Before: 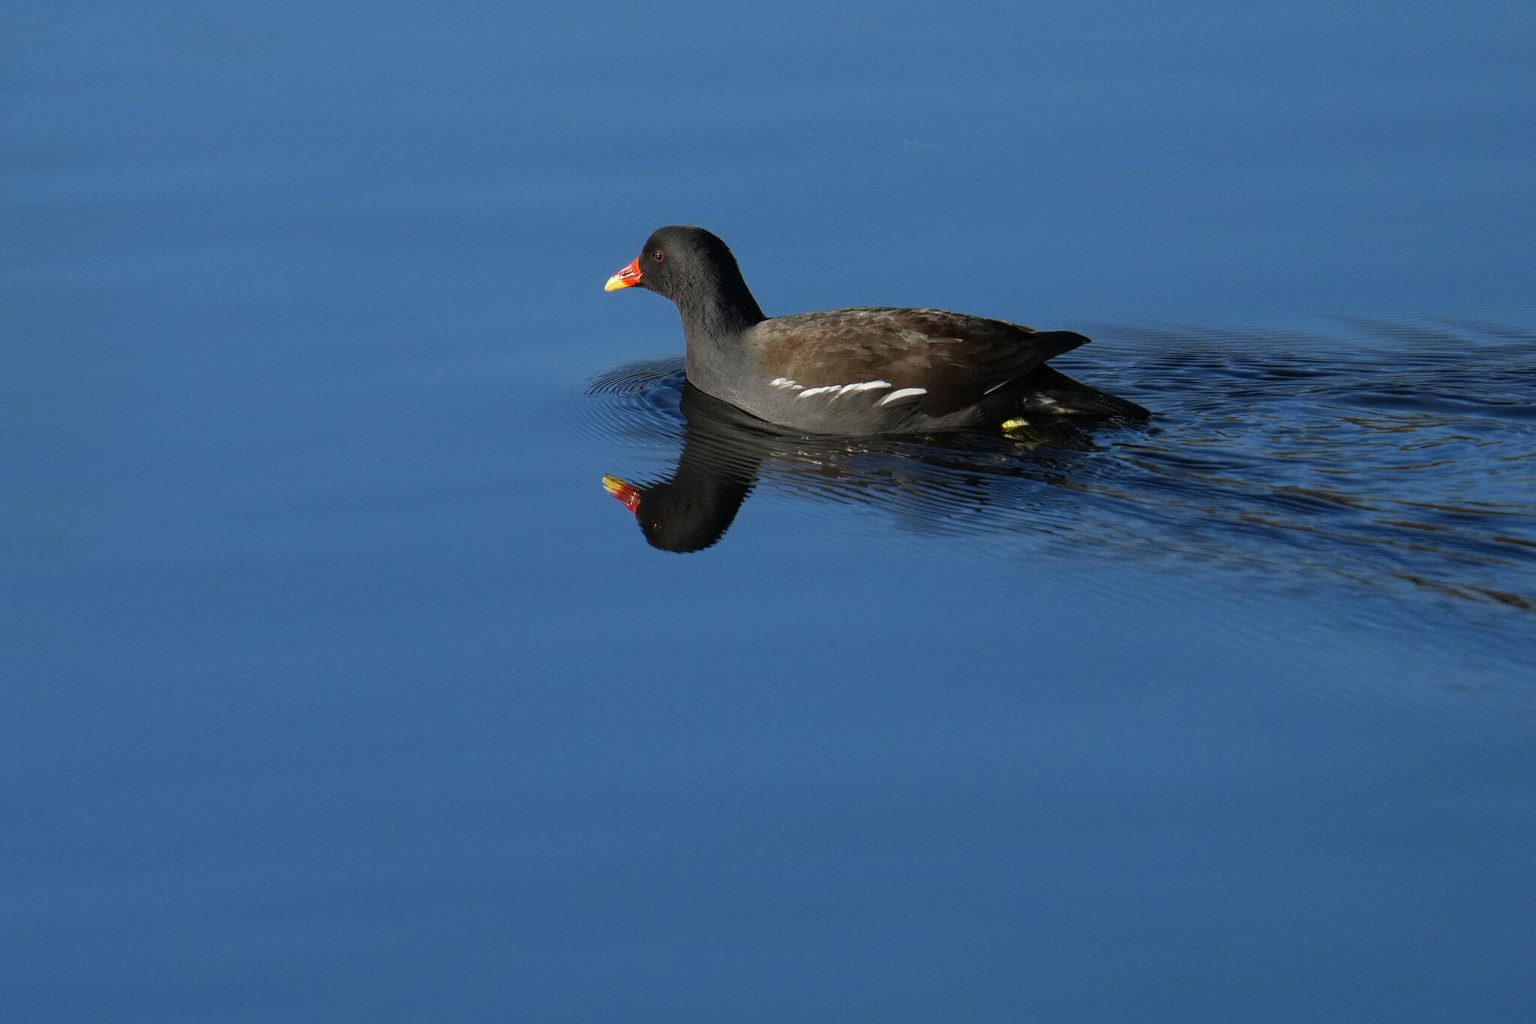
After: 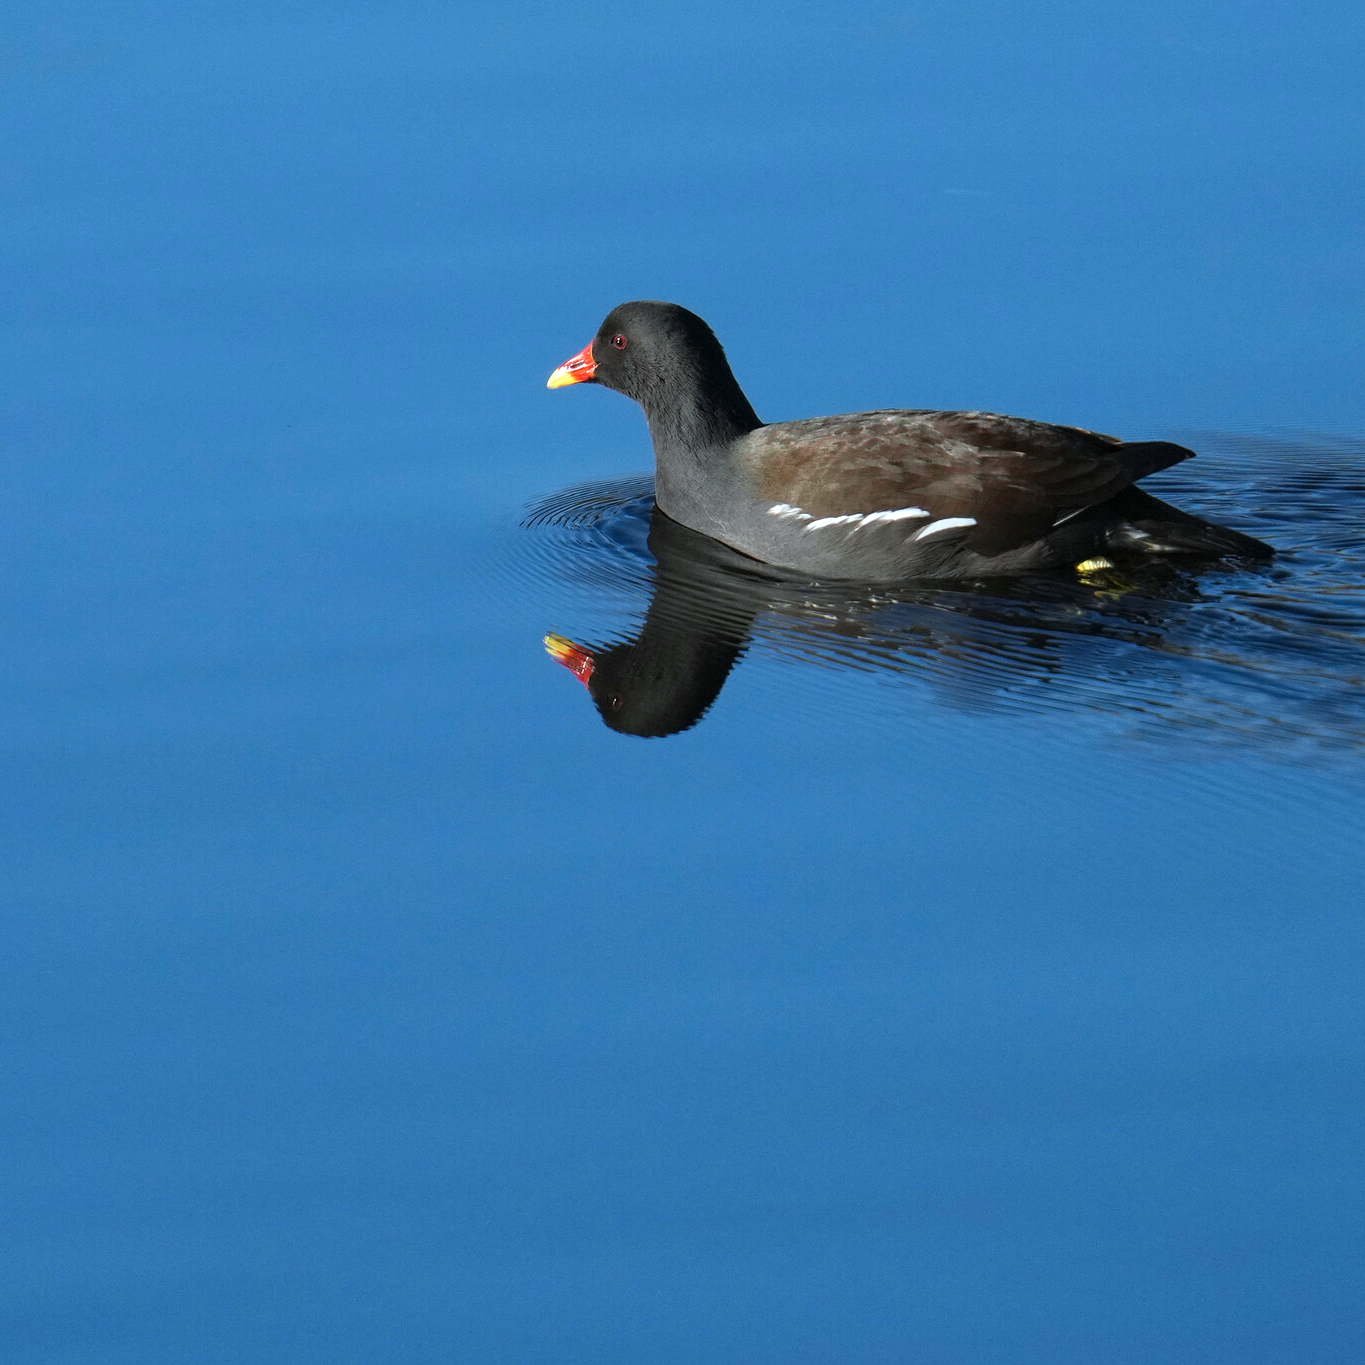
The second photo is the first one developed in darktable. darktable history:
exposure: exposure 0.493 EV, compensate highlight preservation false
crop and rotate: left 12.673%, right 20.66%
color correction: highlights a* -4.18, highlights b* -10.81
